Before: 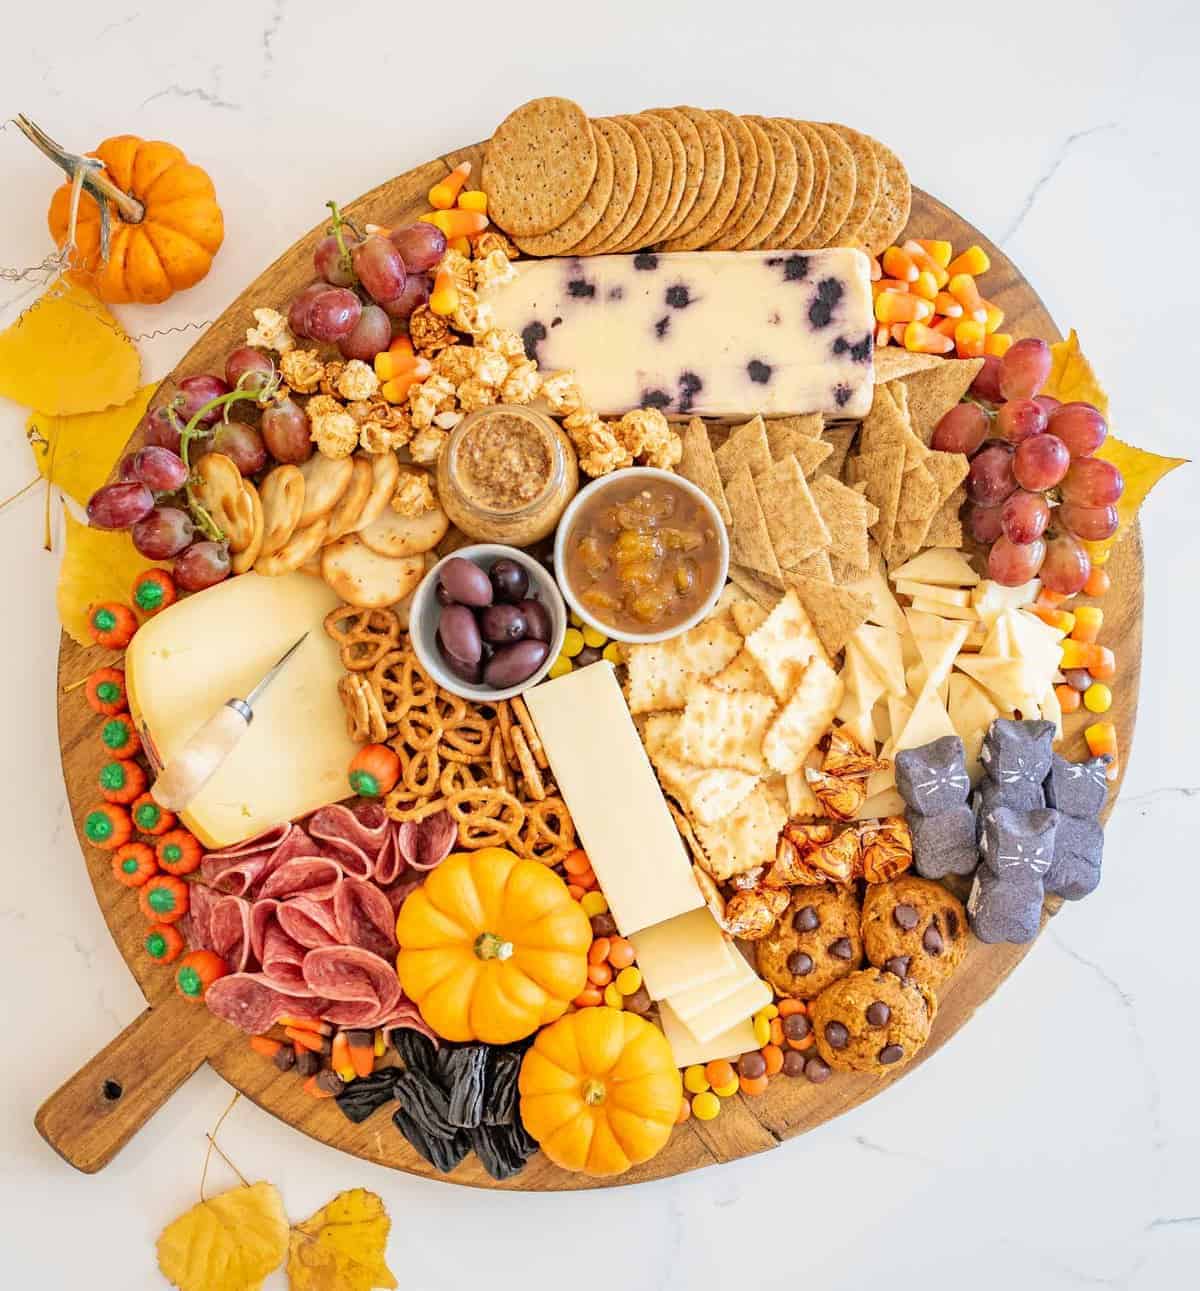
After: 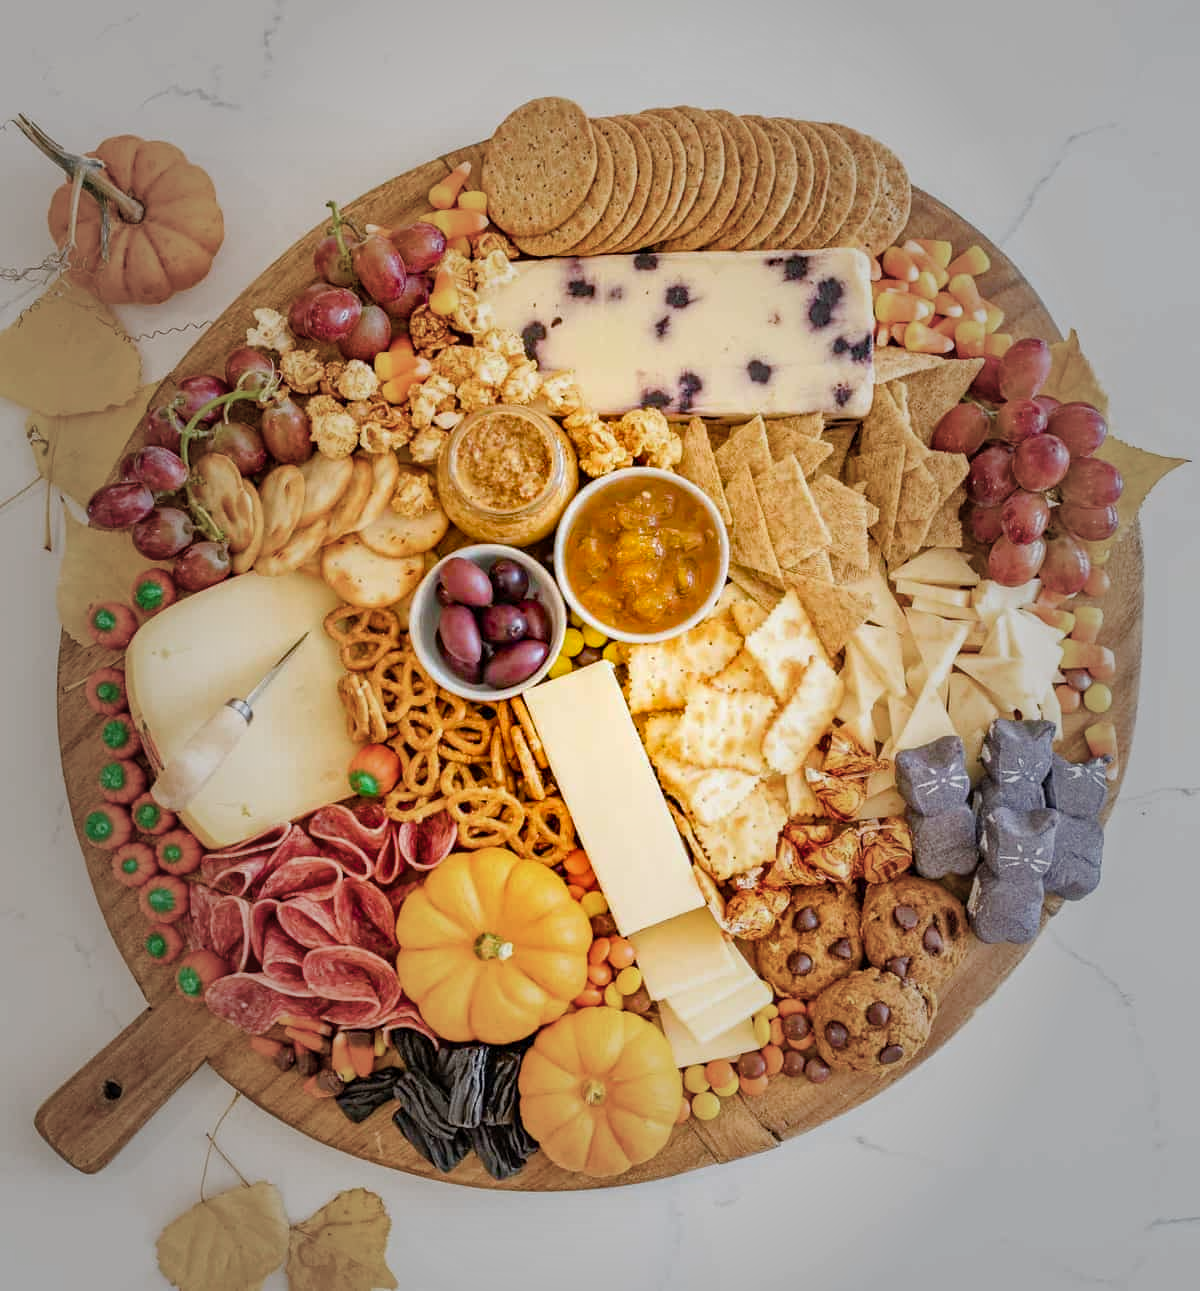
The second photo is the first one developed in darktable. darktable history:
vignetting: fall-off start 15.92%, fall-off radius 99.2%, width/height ratio 0.721, unbound false
color balance rgb: perceptual saturation grading › global saturation 56.029%, perceptual saturation grading › highlights -50.39%, perceptual saturation grading › mid-tones 40.5%, perceptual saturation grading › shadows 31.206%
